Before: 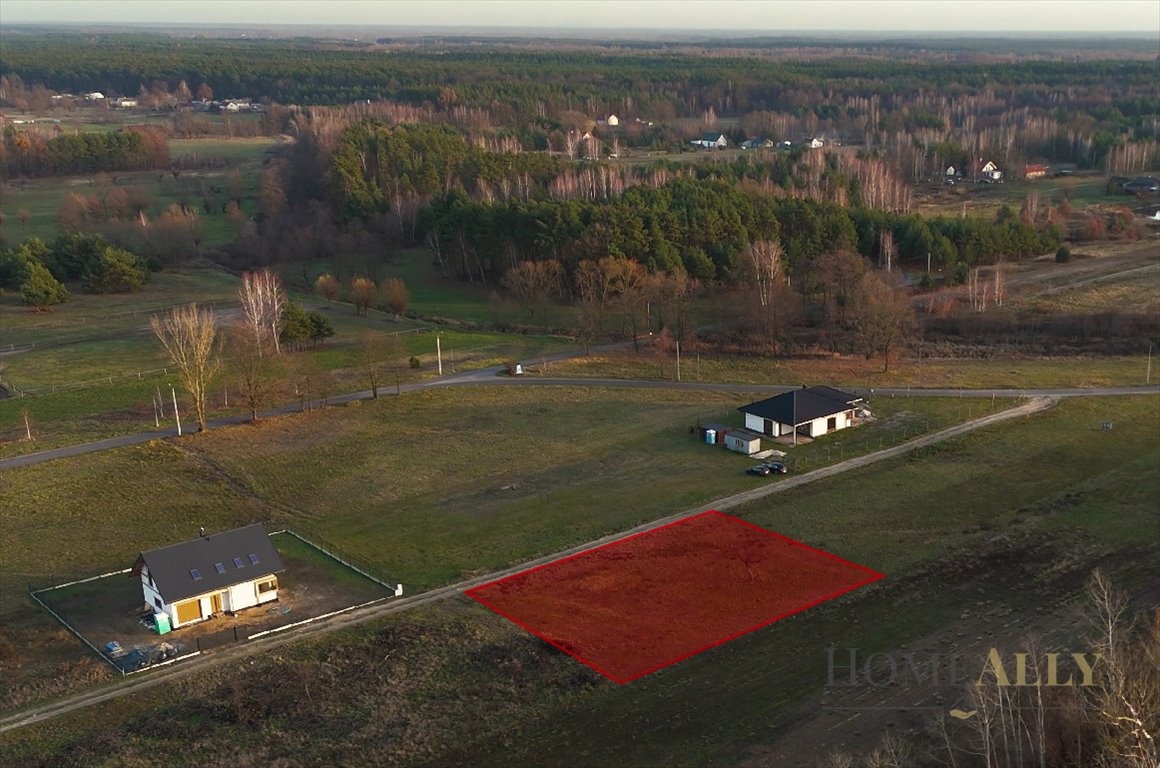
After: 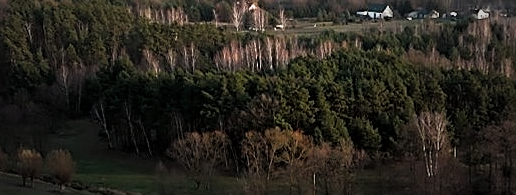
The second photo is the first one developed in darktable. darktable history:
sharpen: on, module defaults
vignetting: fall-off start 18.82%, fall-off radius 137.71%, brightness -0.465, saturation -0.29, width/height ratio 0.626, shape 0.578
tone equalizer: edges refinement/feathering 500, mask exposure compensation -1.57 EV, preserve details no
crop: left 28.858%, top 16.803%, right 26.598%, bottom 57.761%
local contrast: mode bilateral grid, contrast 20, coarseness 49, detail 119%, midtone range 0.2
filmic rgb: black relative exposure -8.25 EV, white relative exposure 2.2 EV, target white luminance 99.903%, hardness 7.14, latitude 75.47%, contrast 1.314, highlights saturation mix -2.27%, shadows ↔ highlights balance 30.07%
